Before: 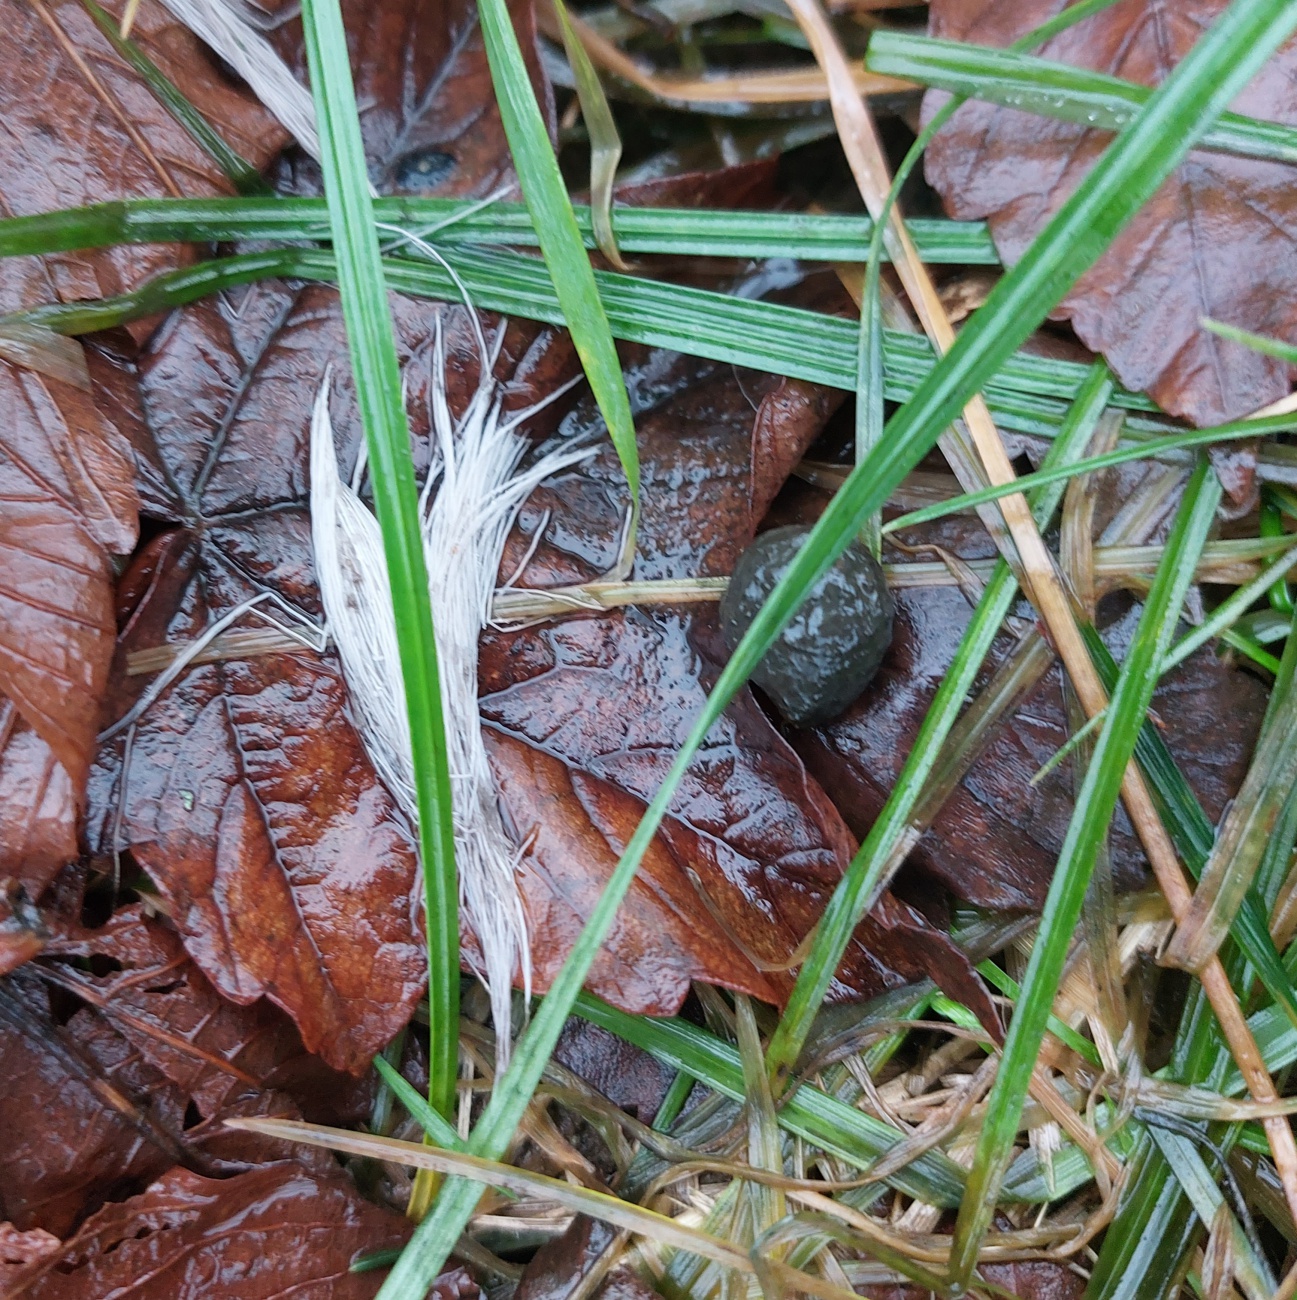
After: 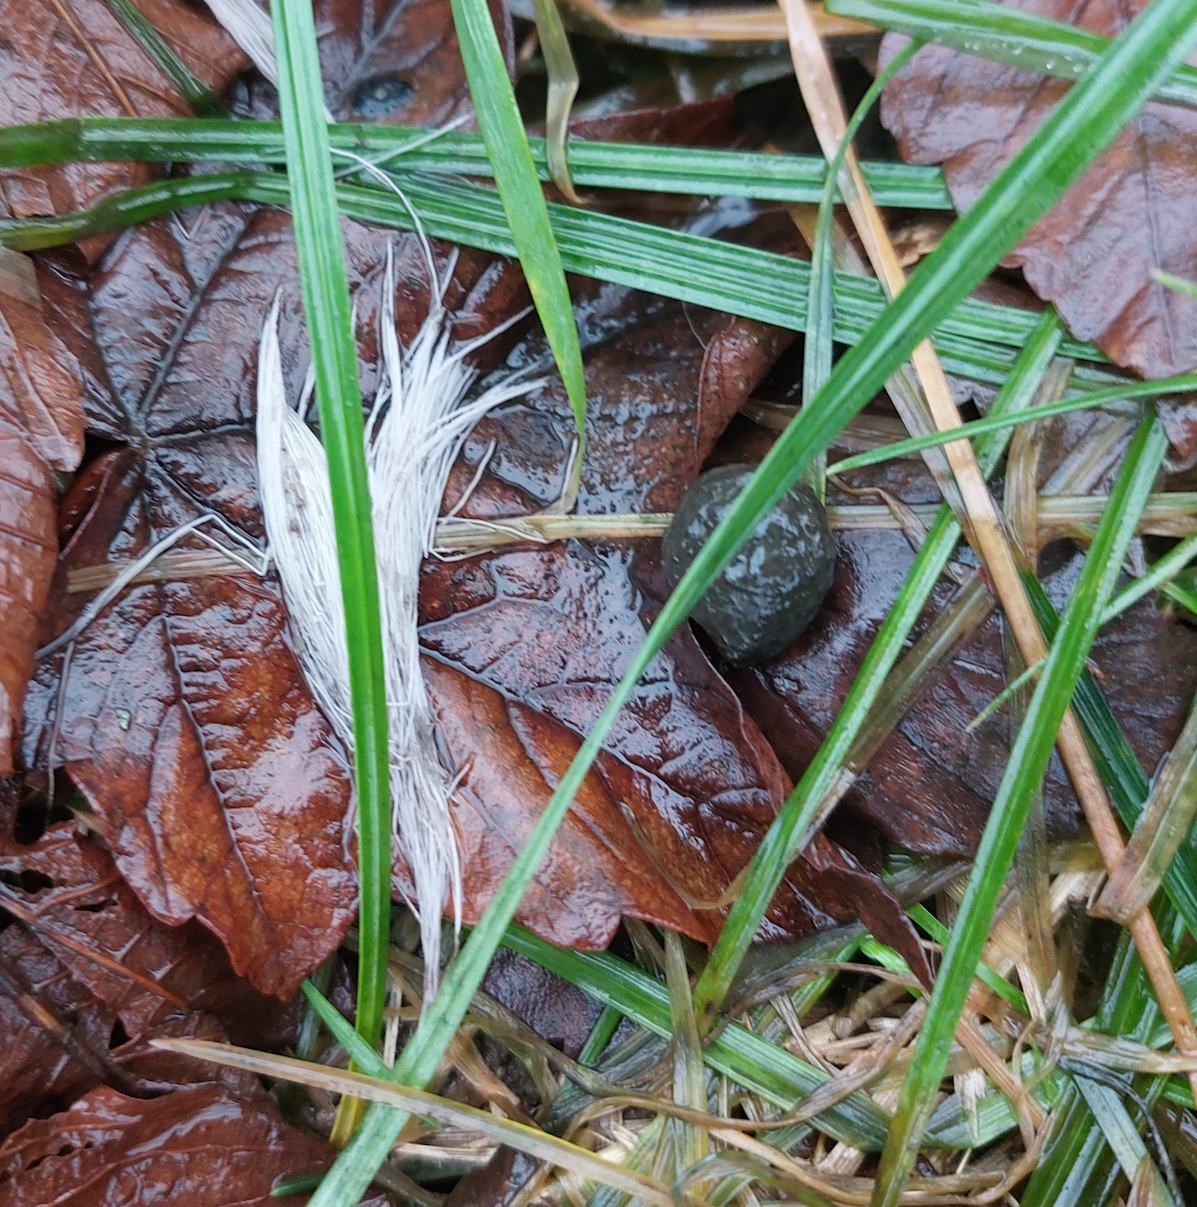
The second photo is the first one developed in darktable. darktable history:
crop and rotate: angle -1.83°, left 3.15%, top 3.681%, right 1.589%, bottom 0.499%
